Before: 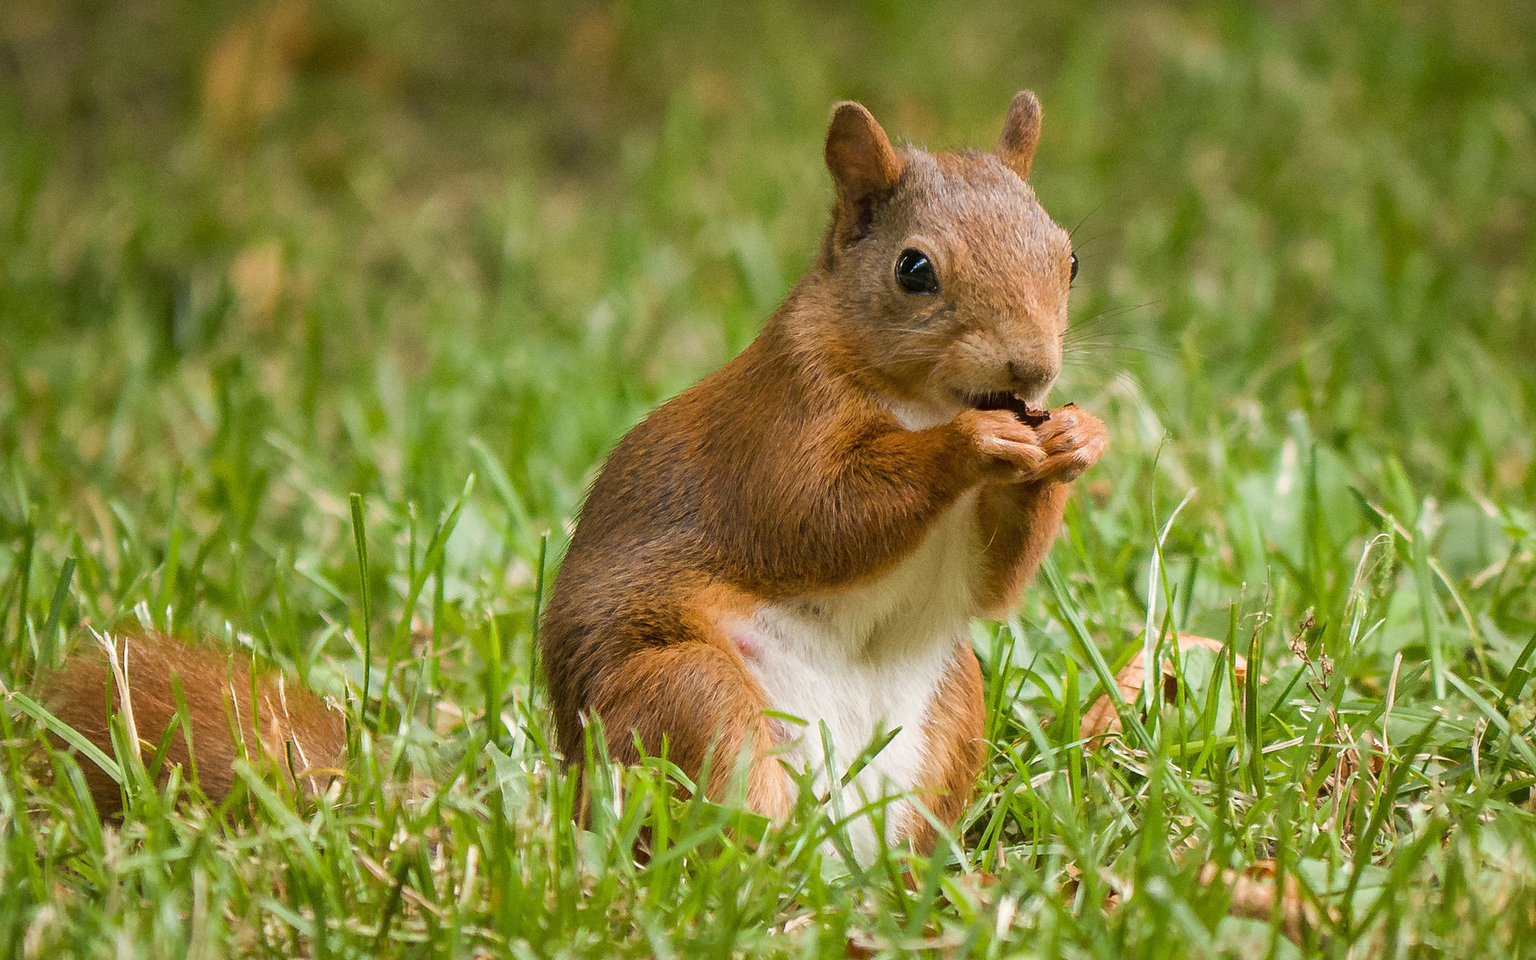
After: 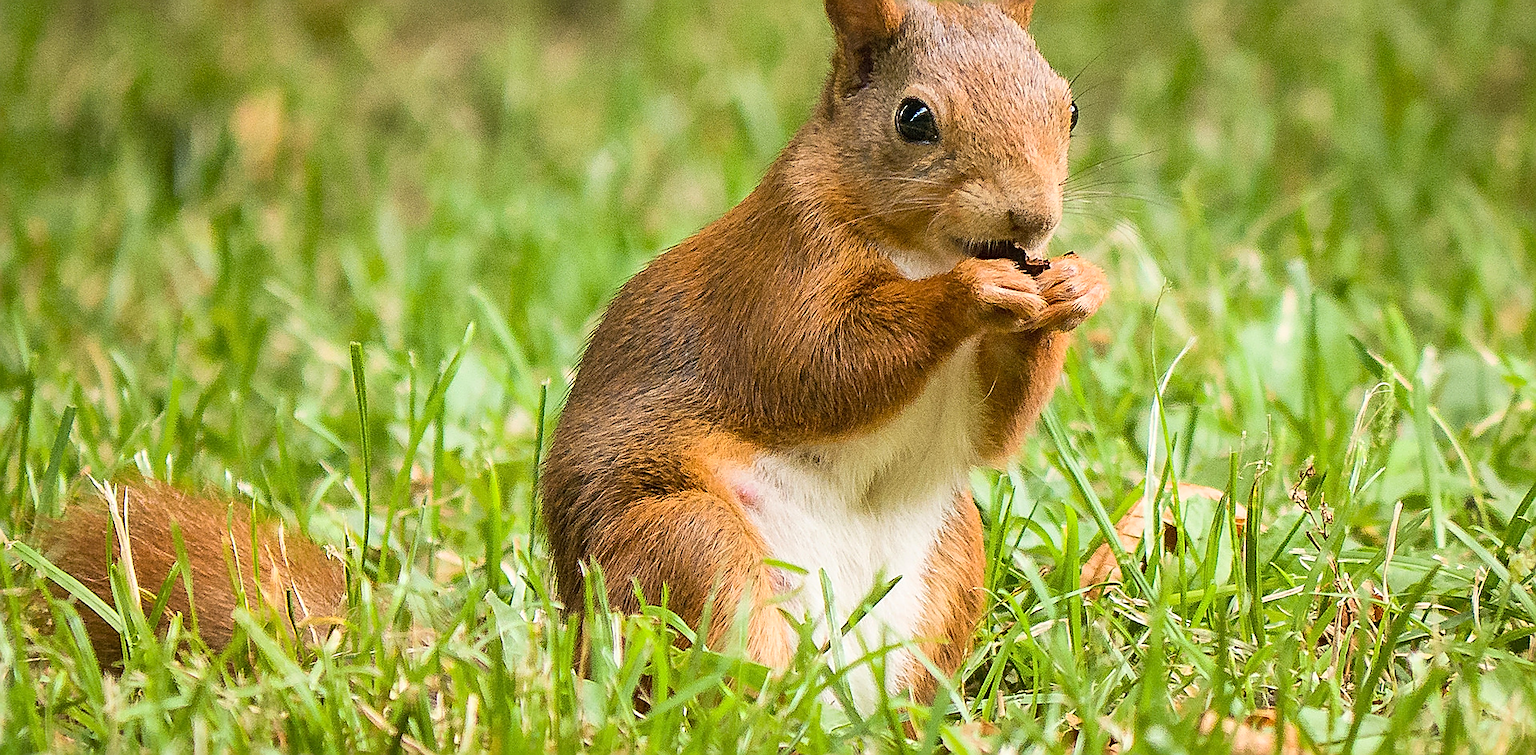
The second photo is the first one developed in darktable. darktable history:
color correction: highlights a* -0.182, highlights b* -0.124
crop and rotate: top 15.774%, bottom 5.506%
contrast brightness saturation: contrast 0.2, brightness 0.15, saturation 0.14
sharpen: radius 1.4, amount 1.25, threshold 0.7
